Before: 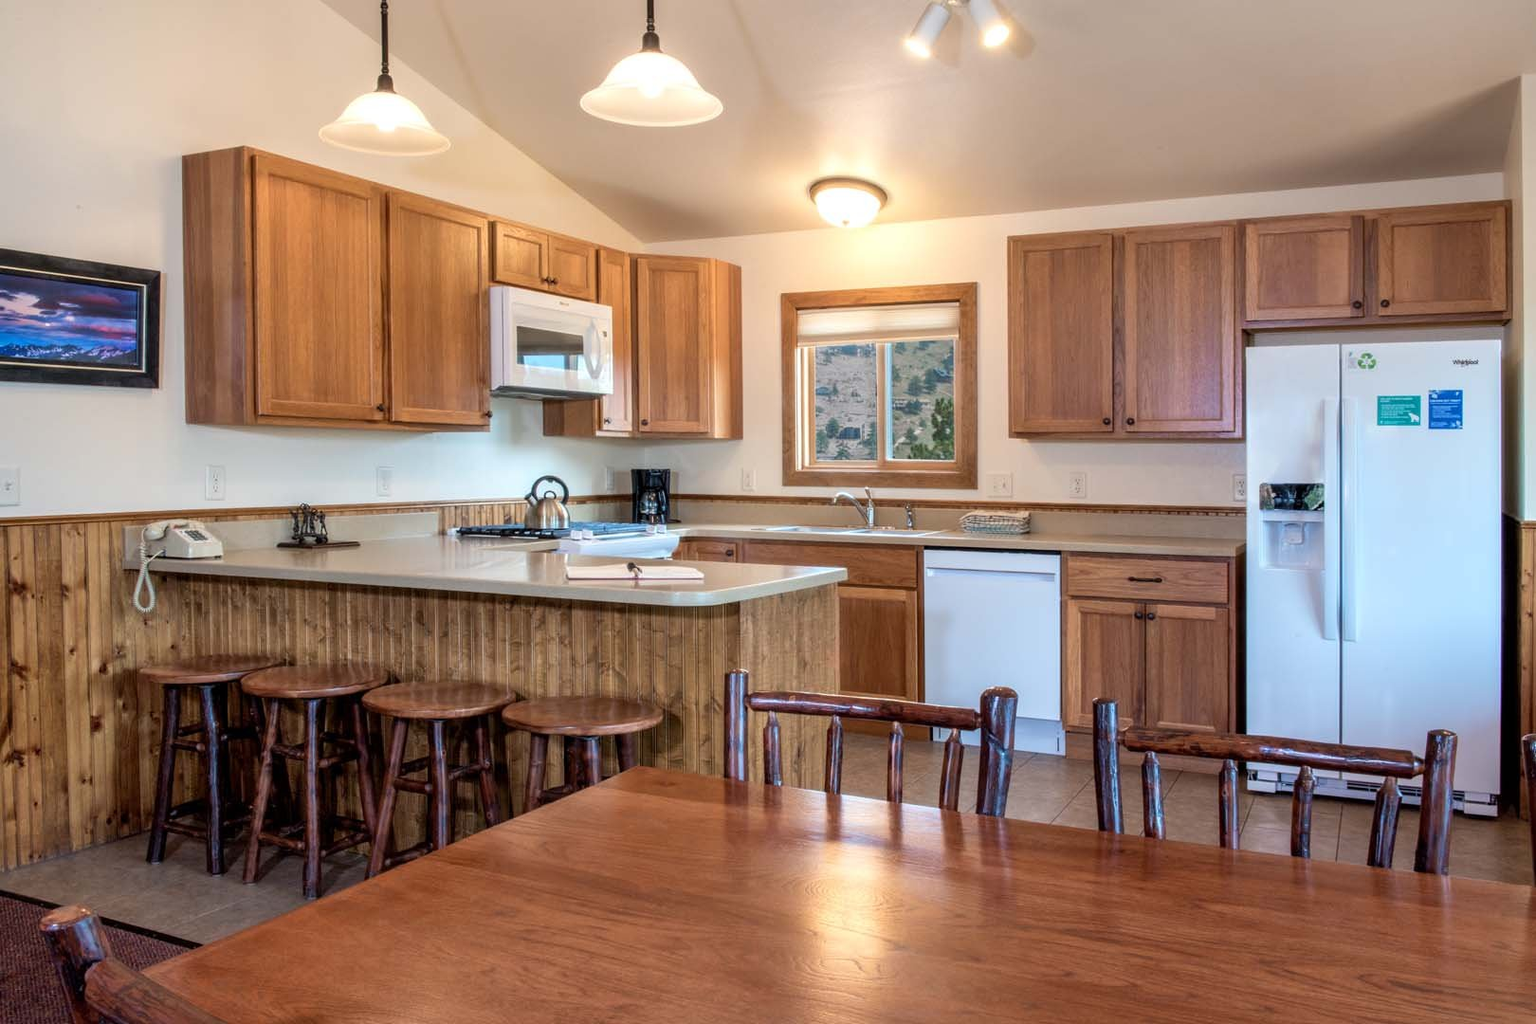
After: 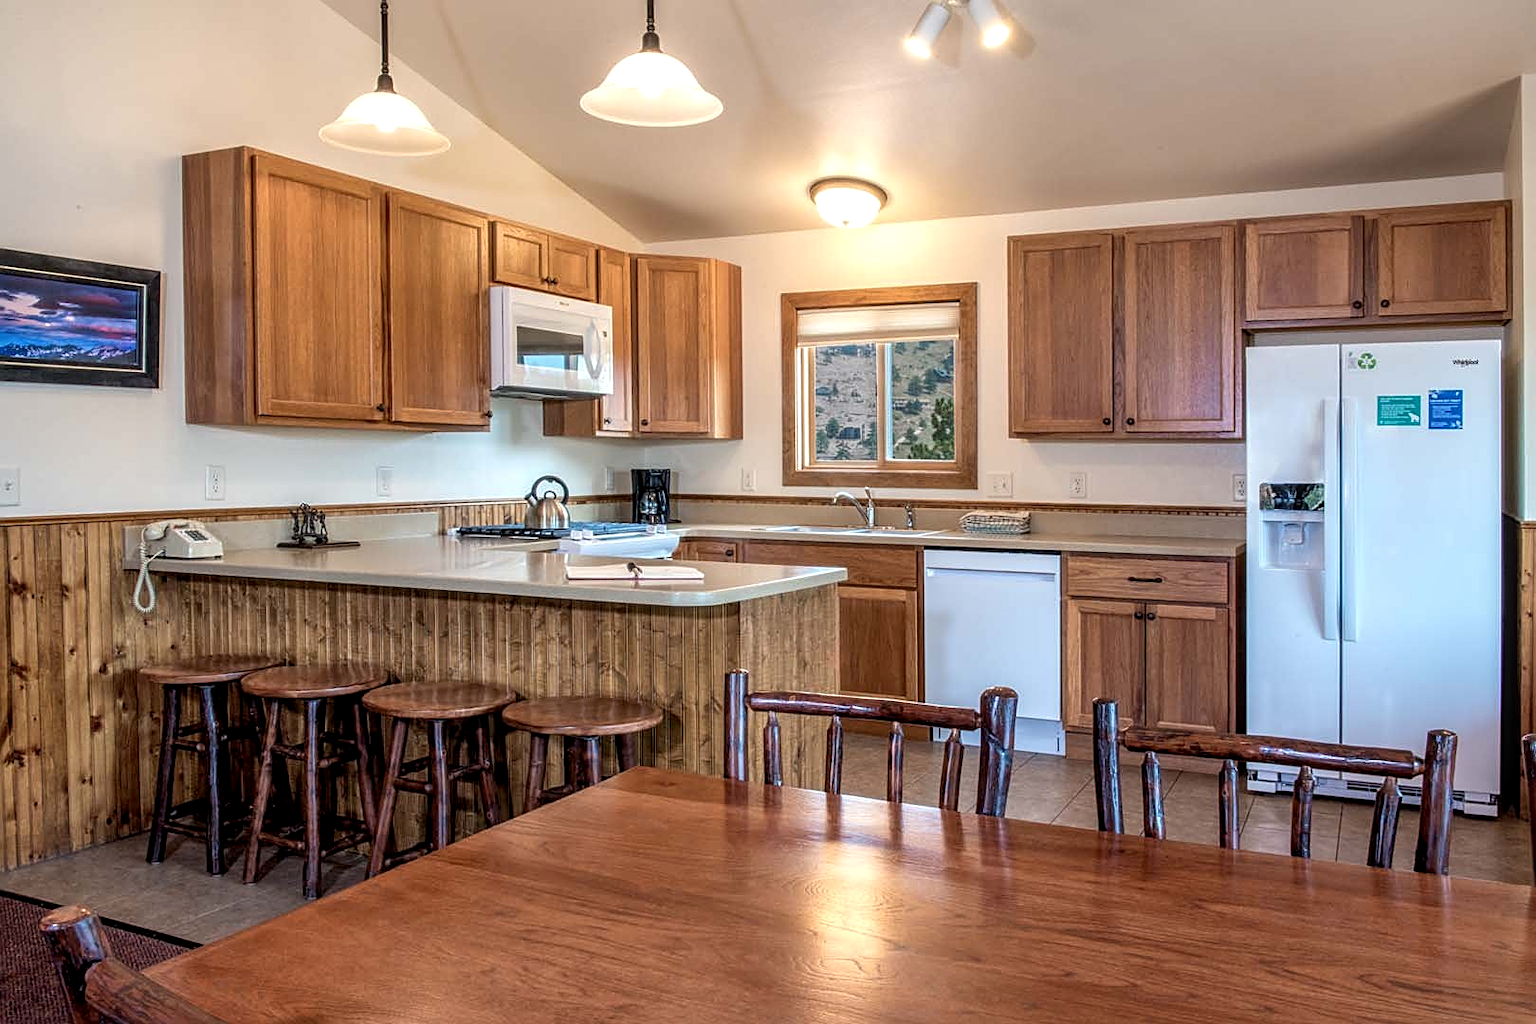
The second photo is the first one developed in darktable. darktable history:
sharpen: on, module defaults
local contrast: highlights 54%, shadows 52%, detail 130%, midtone range 0.446
